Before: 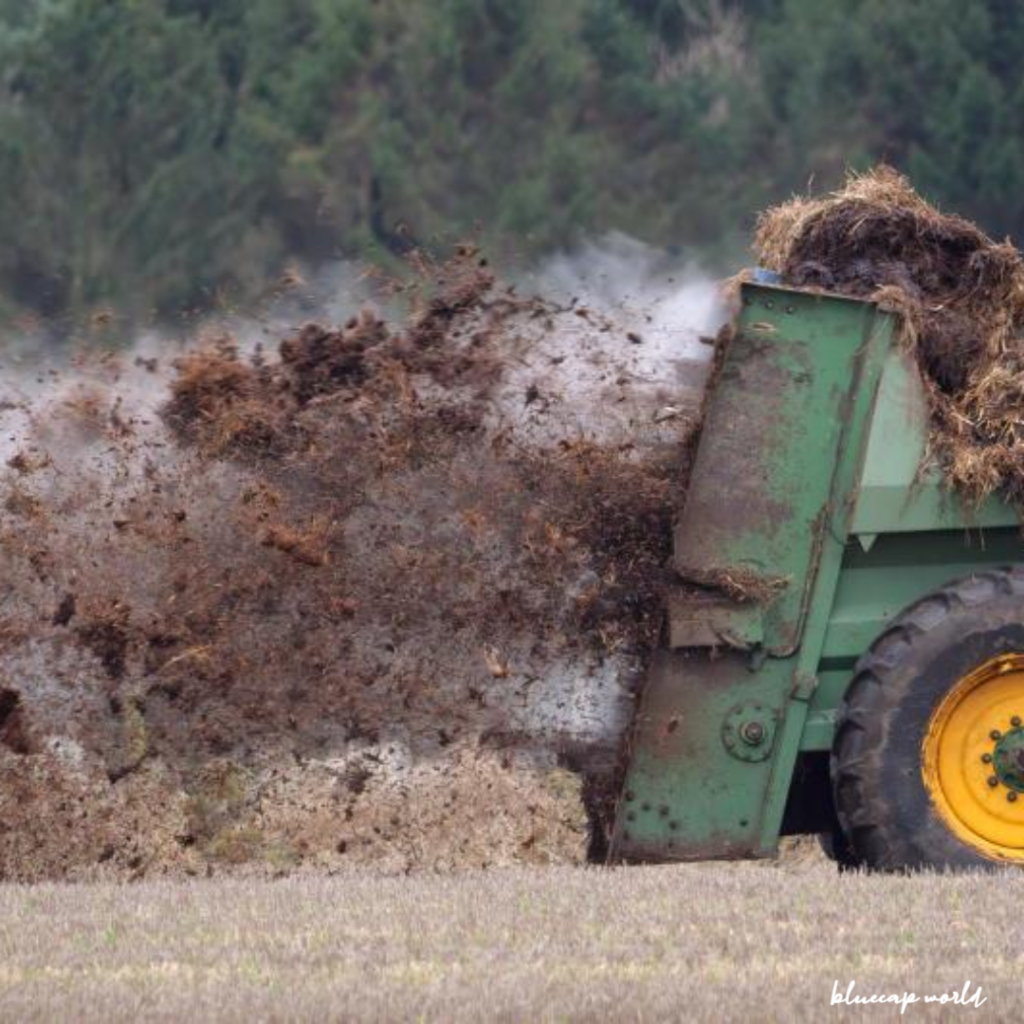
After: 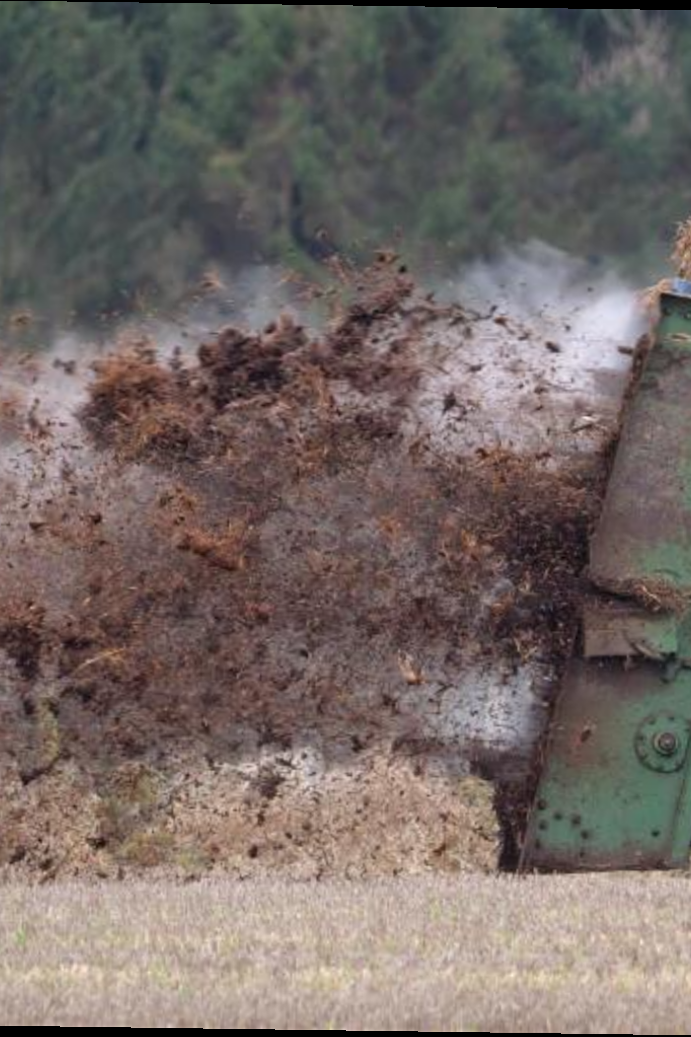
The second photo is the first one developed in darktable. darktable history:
rotate and perspective: rotation 0.8°, automatic cropping off
sharpen: amount 0.2
crop and rotate: left 8.786%, right 24.548%
